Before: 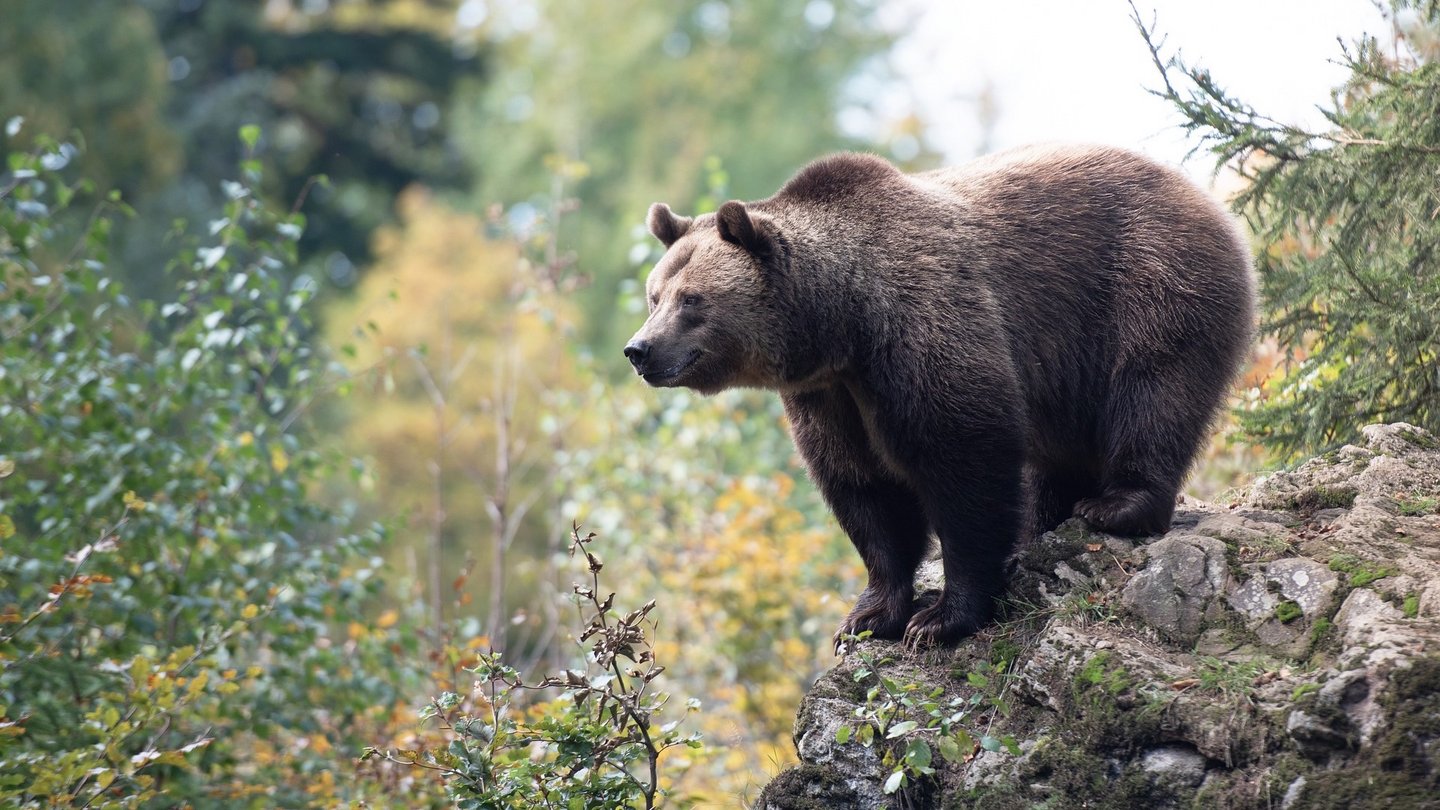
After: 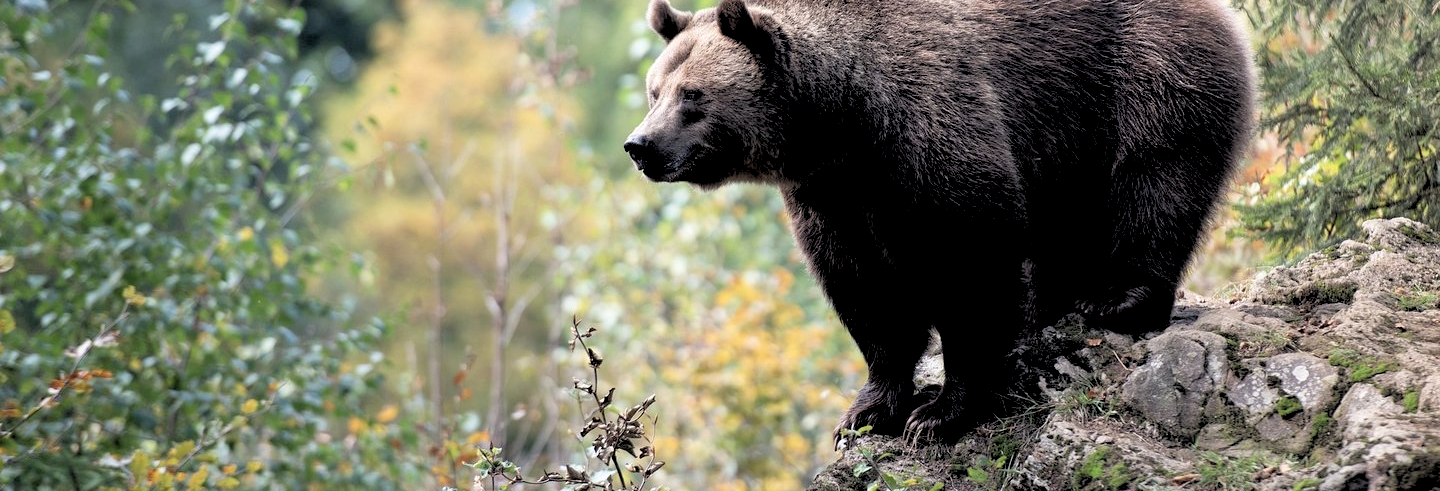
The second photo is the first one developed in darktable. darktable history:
rgb levels: levels [[0.029, 0.461, 0.922], [0, 0.5, 1], [0, 0.5, 1]]
white balance: emerald 1
crop and rotate: top 25.357%, bottom 13.942%
